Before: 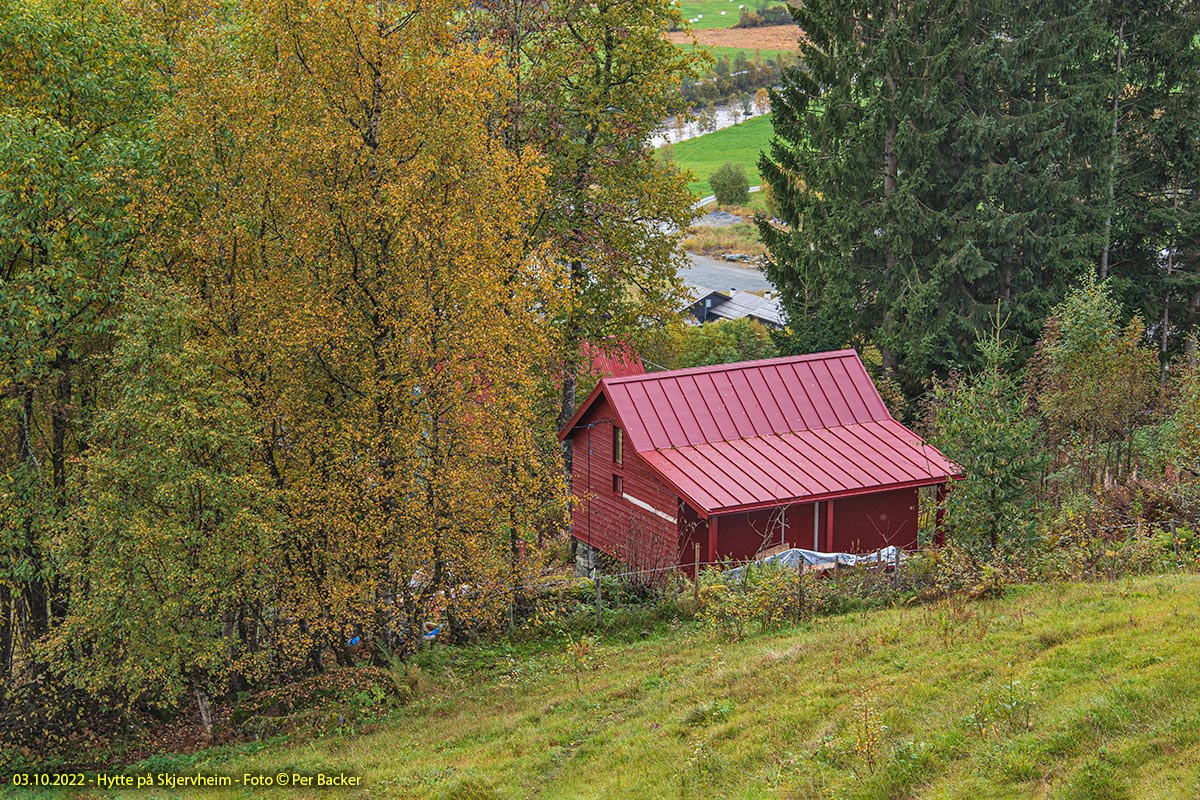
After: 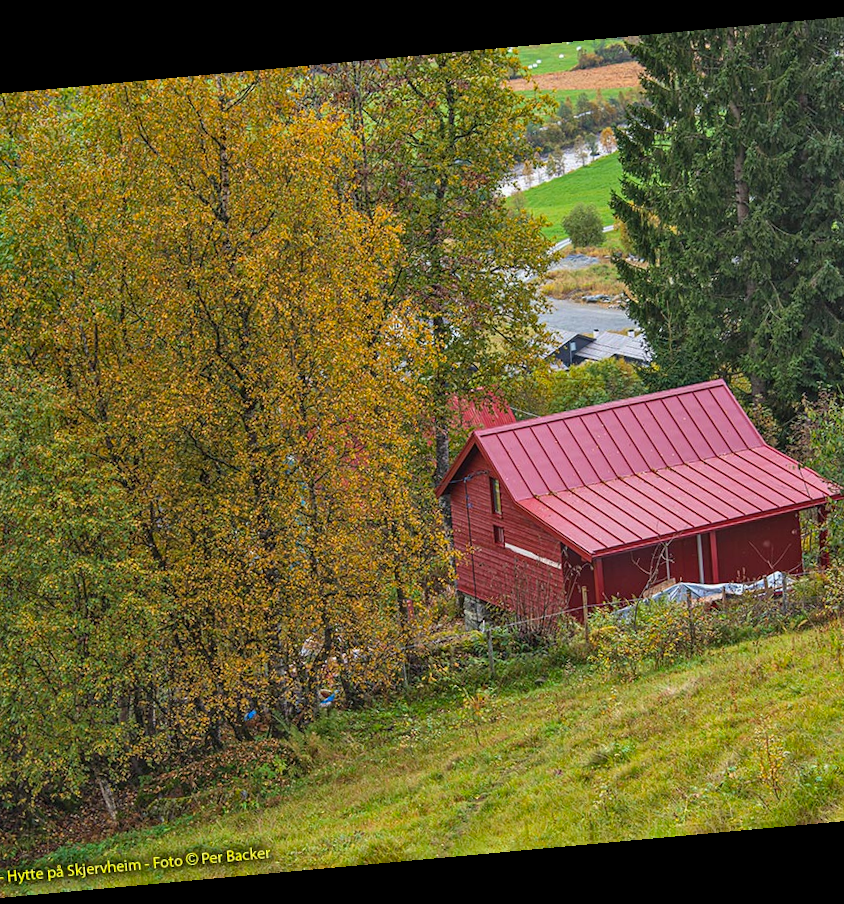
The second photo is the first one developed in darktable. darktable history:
color balance: output saturation 110%
crop and rotate: left 12.648%, right 20.685%
rotate and perspective: rotation -5.2°, automatic cropping off
